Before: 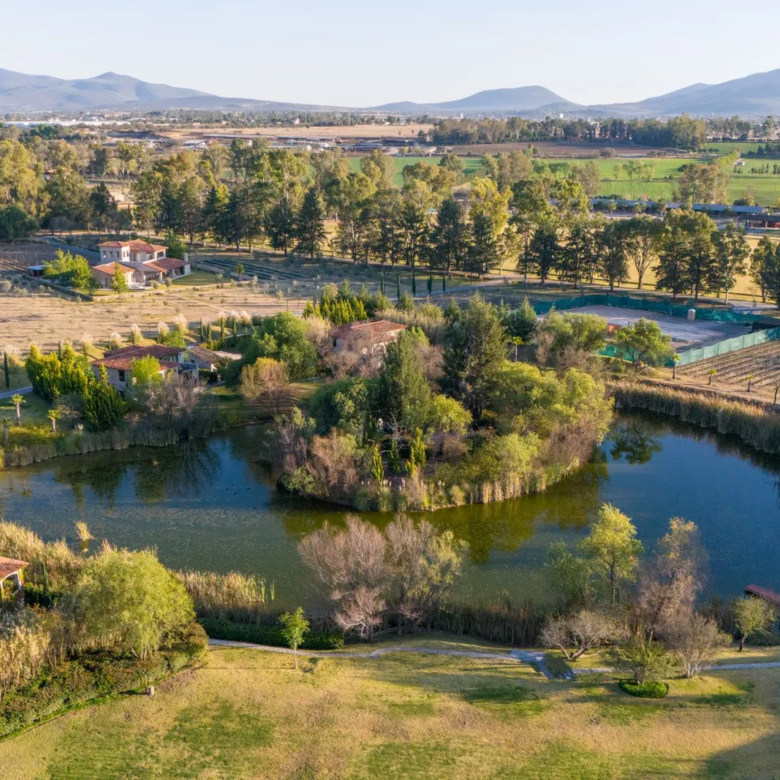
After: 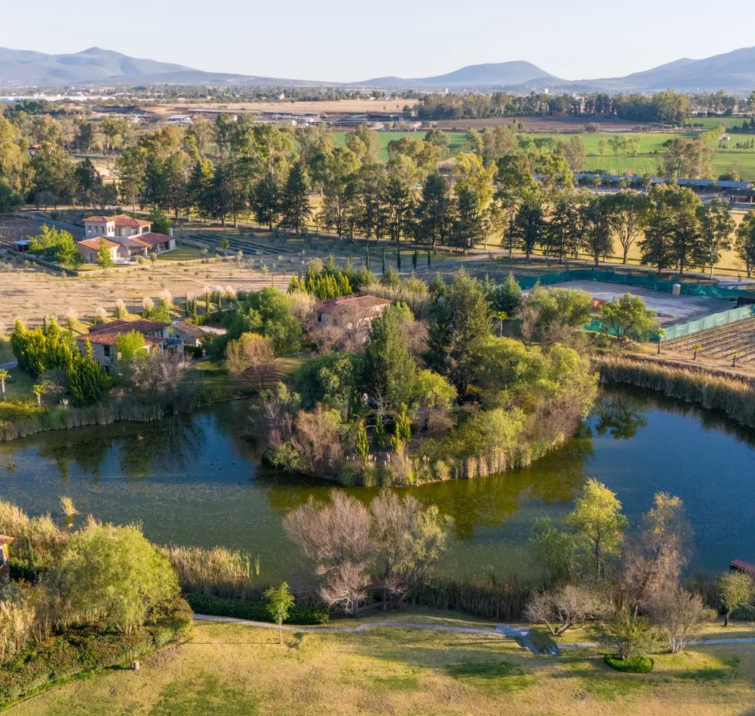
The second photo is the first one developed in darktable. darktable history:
crop: left 1.964%, top 3.251%, right 1.122%, bottom 4.933%
tone equalizer: on, module defaults
